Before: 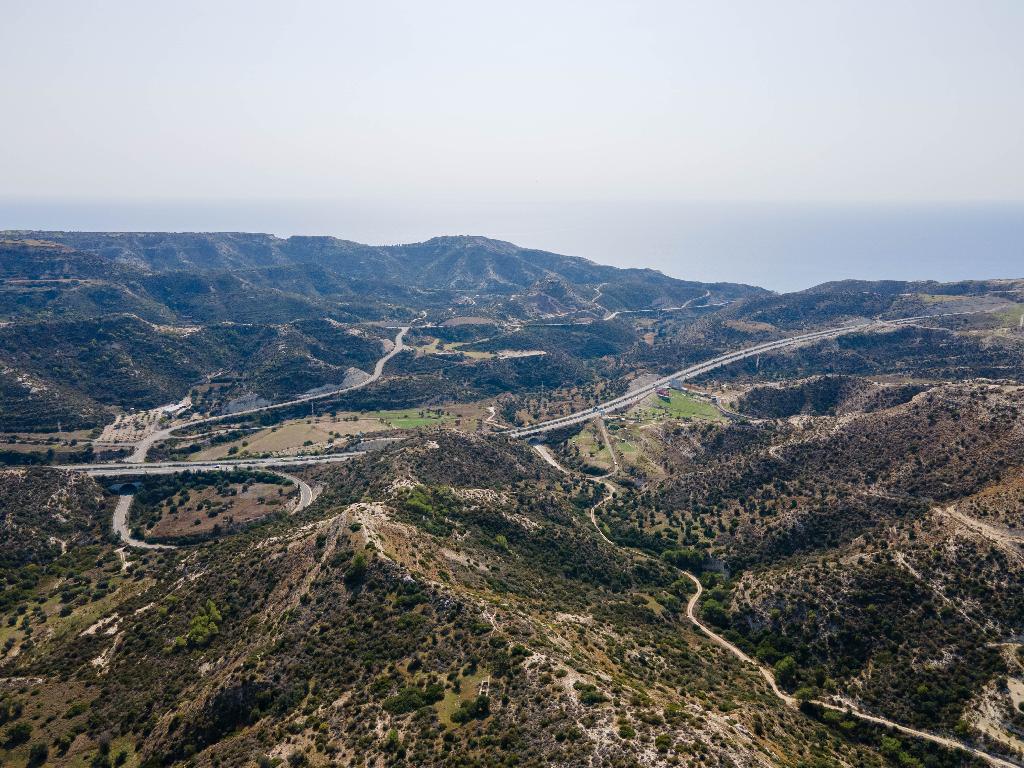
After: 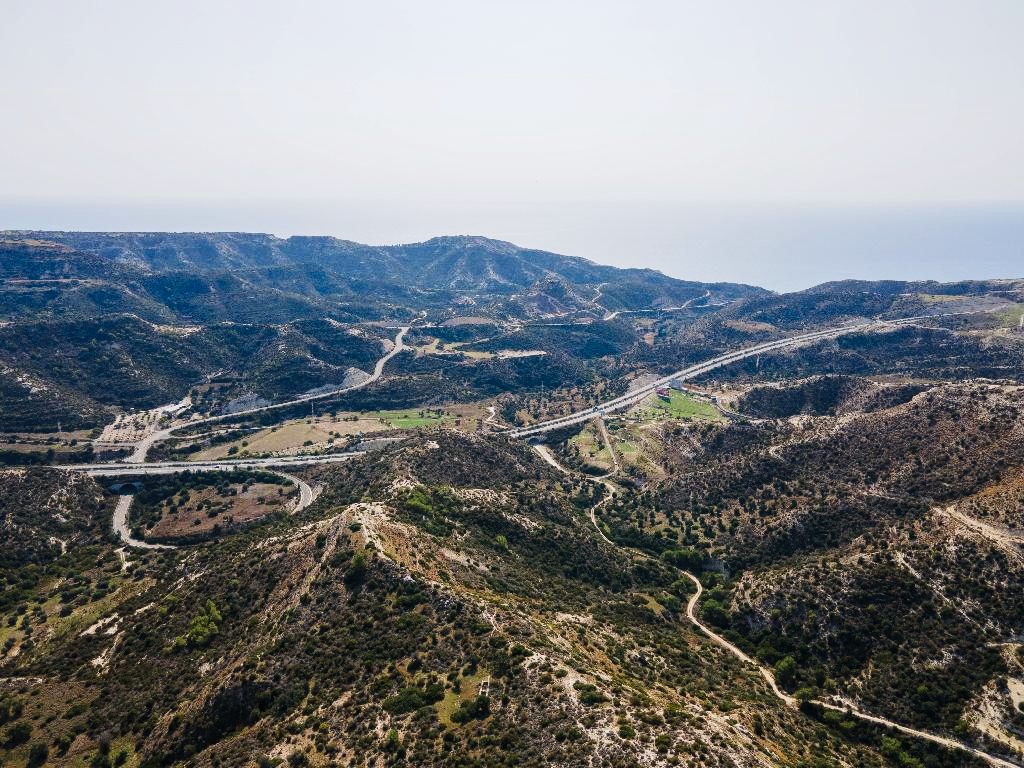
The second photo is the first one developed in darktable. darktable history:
tone curve: curves: ch0 [(0, 0.023) (0.217, 0.19) (0.754, 0.801) (1, 0.977)]; ch1 [(0, 0) (0.392, 0.398) (0.5, 0.5) (0.521, 0.528) (0.56, 0.577) (1, 1)]; ch2 [(0, 0) (0.5, 0.5) (0.579, 0.561) (0.65, 0.657) (1, 1)], preserve colors none
local contrast: highlights 105%, shadows 101%, detail 119%, midtone range 0.2
exposure: exposure -0.004 EV, compensate exposure bias true, compensate highlight preservation false
